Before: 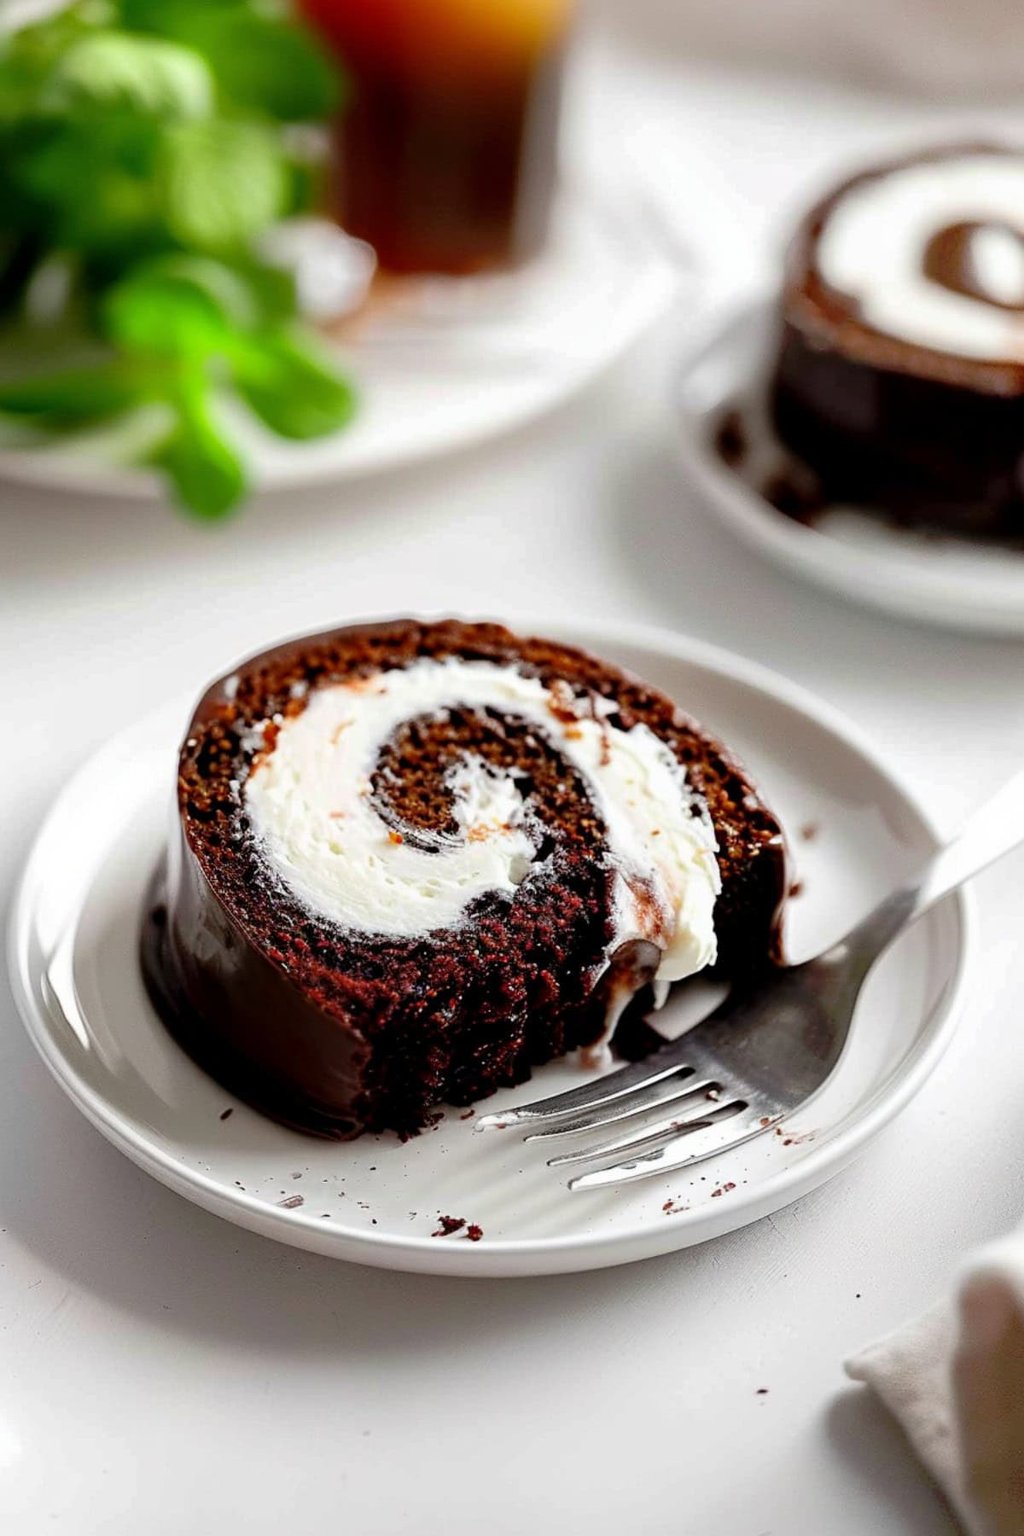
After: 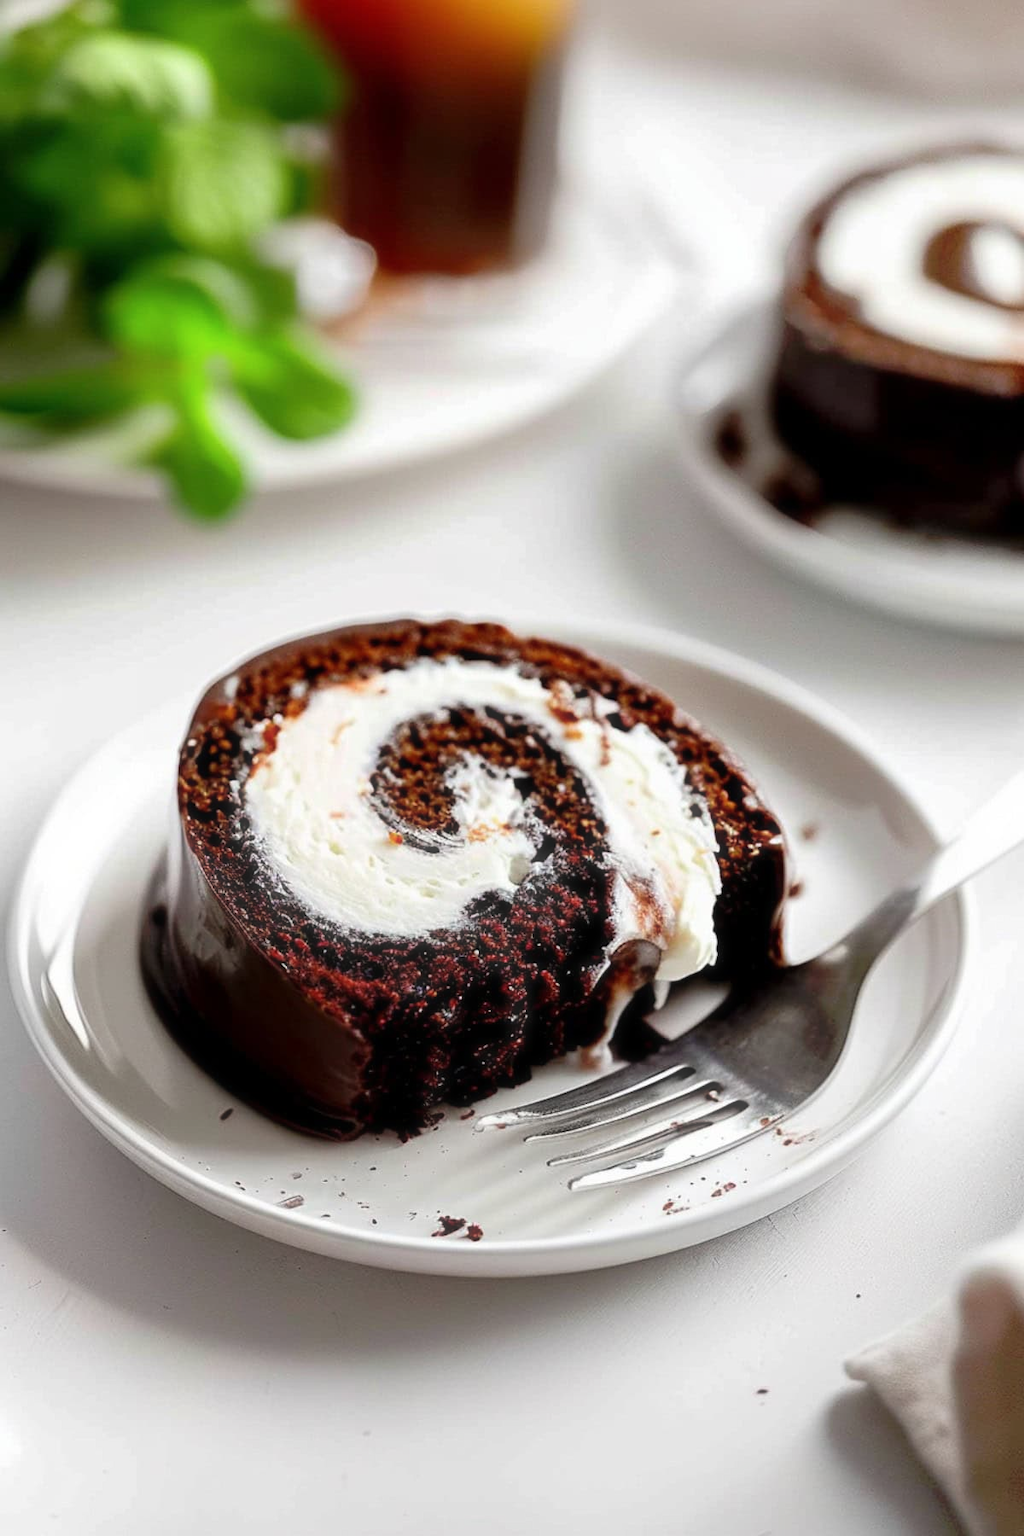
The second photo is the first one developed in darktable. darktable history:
haze removal: strength -0.105, compatibility mode true, adaptive false
